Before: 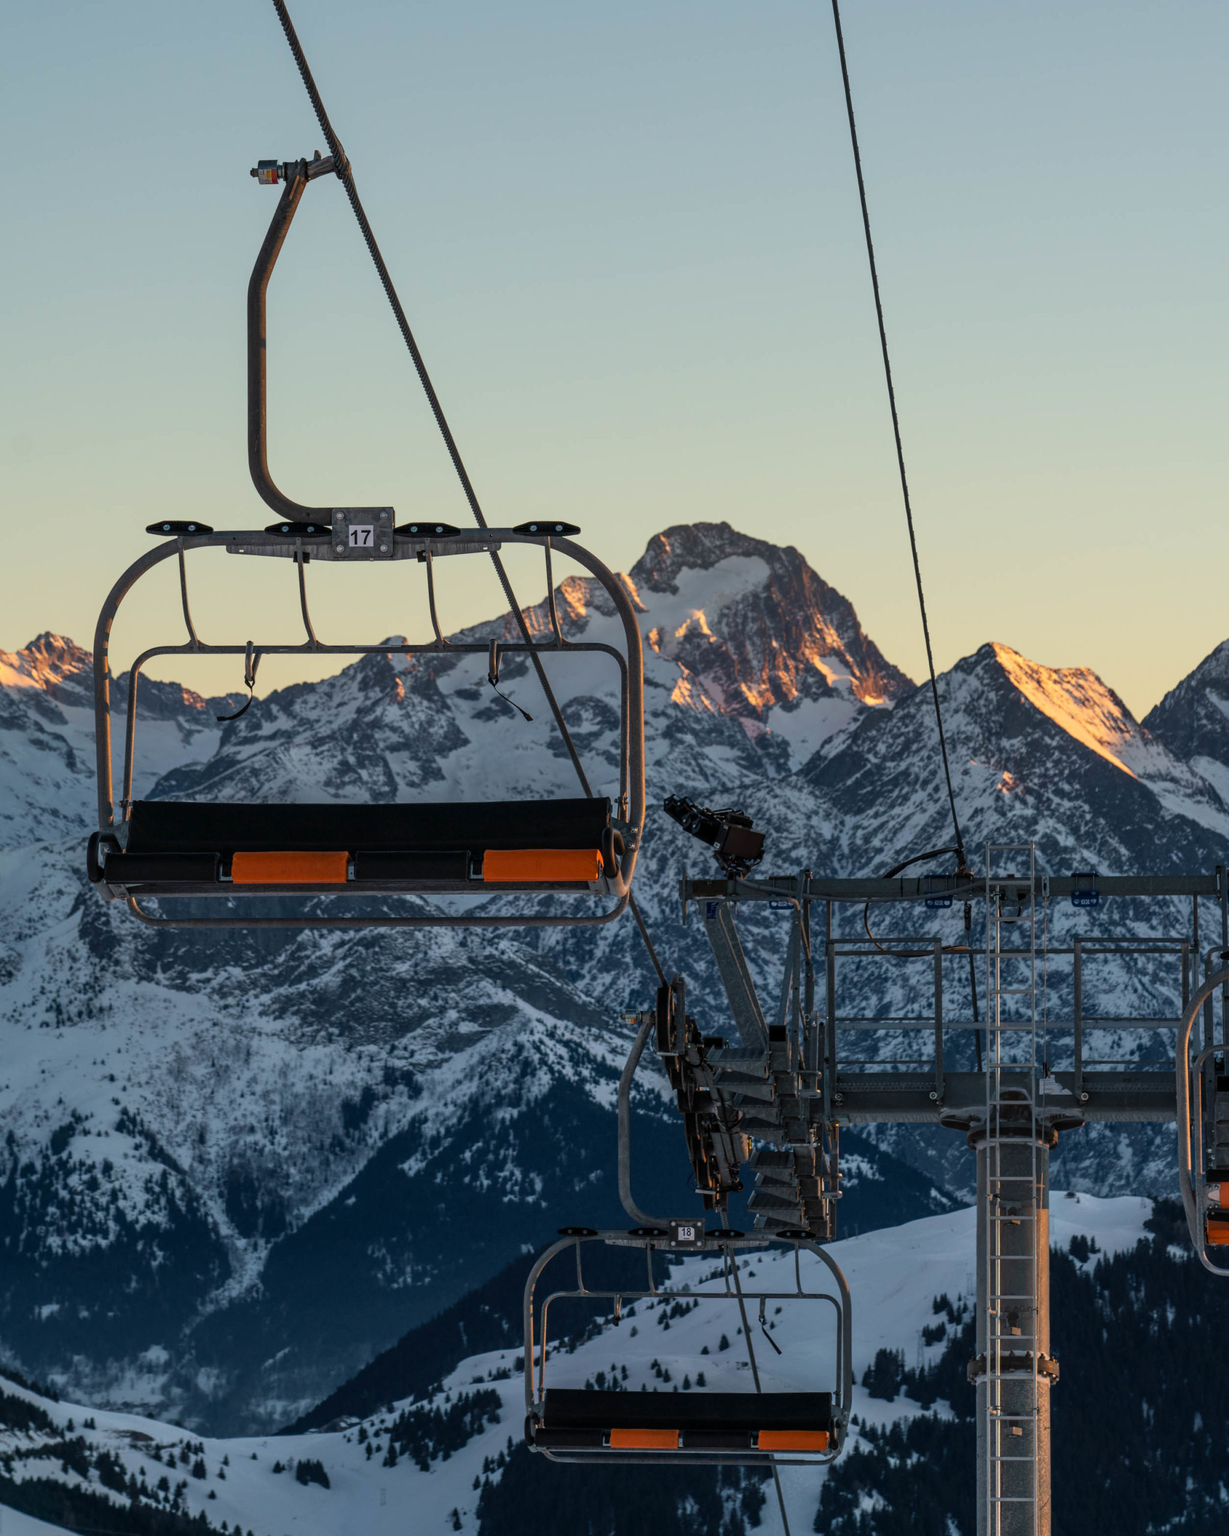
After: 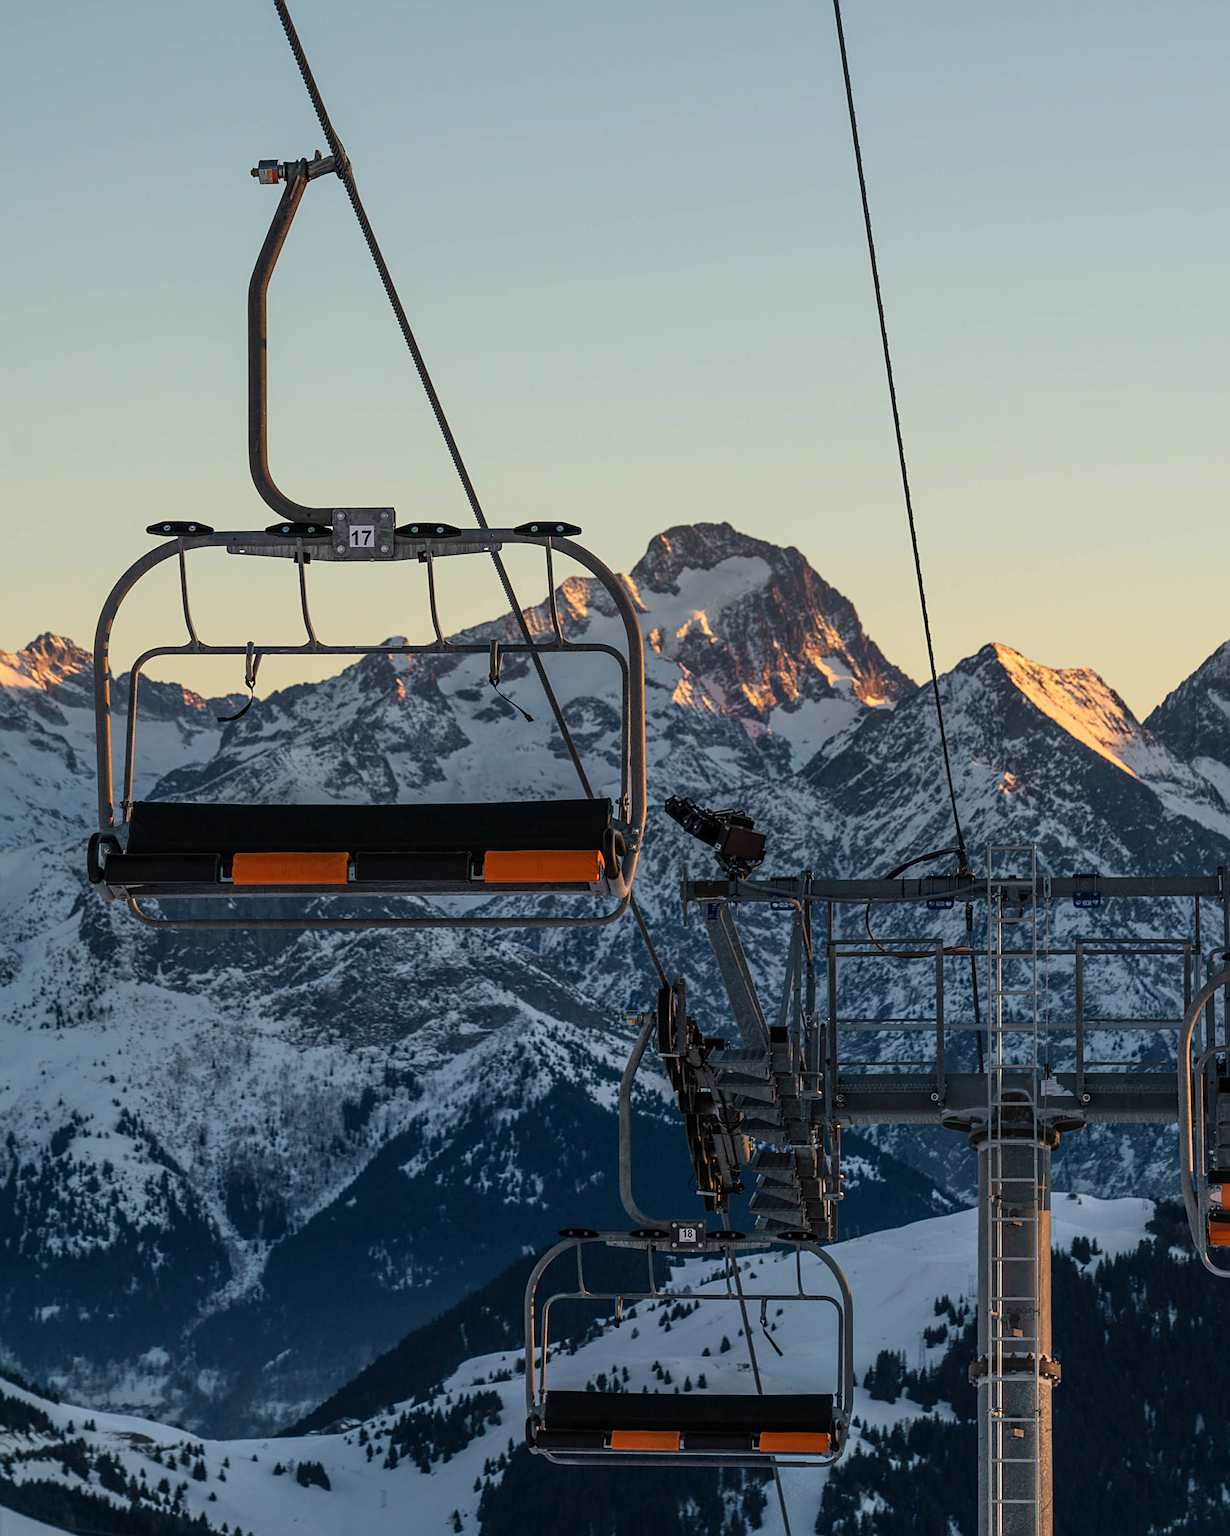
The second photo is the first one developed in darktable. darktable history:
sharpen: on, module defaults
base curve: curves: ch0 [(0, 0) (0.283, 0.295) (1, 1)], preserve colors none
crop: top 0.05%, bottom 0.098%
